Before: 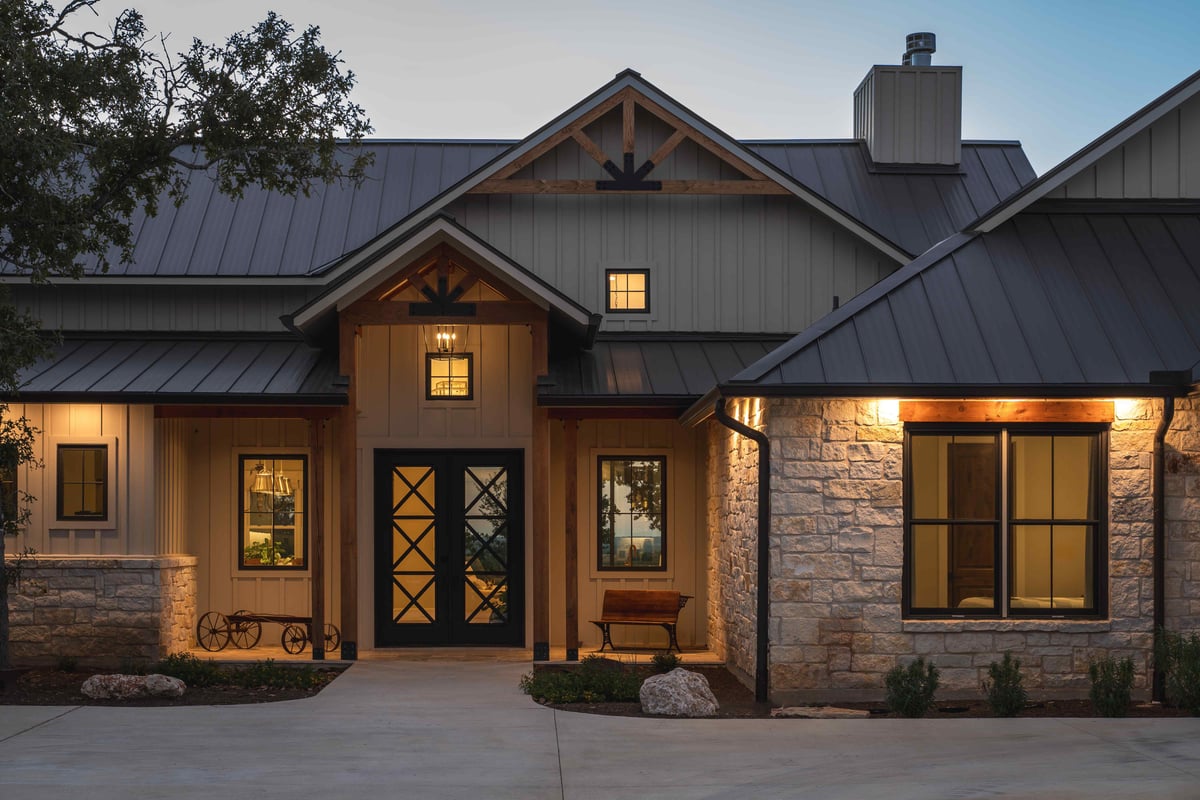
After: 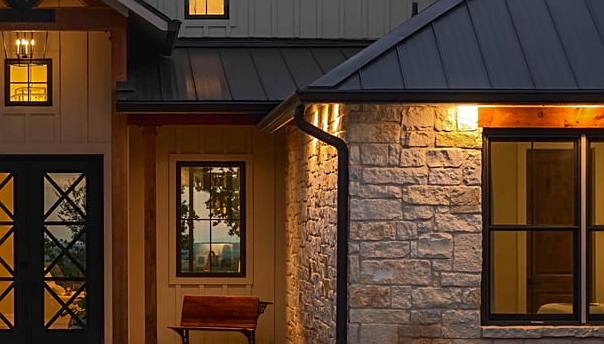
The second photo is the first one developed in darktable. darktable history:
contrast brightness saturation: contrast 0.128, brightness -0.056, saturation 0.157
sharpen: on, module defaults
exposure: compensate exposure bias true, compensate highlight preservation false
crop: left 35.085%, top 36.869%, right 14.545%, bottom 20.085%
shadows and highlights: shadows 39.46, highlights -59.68
